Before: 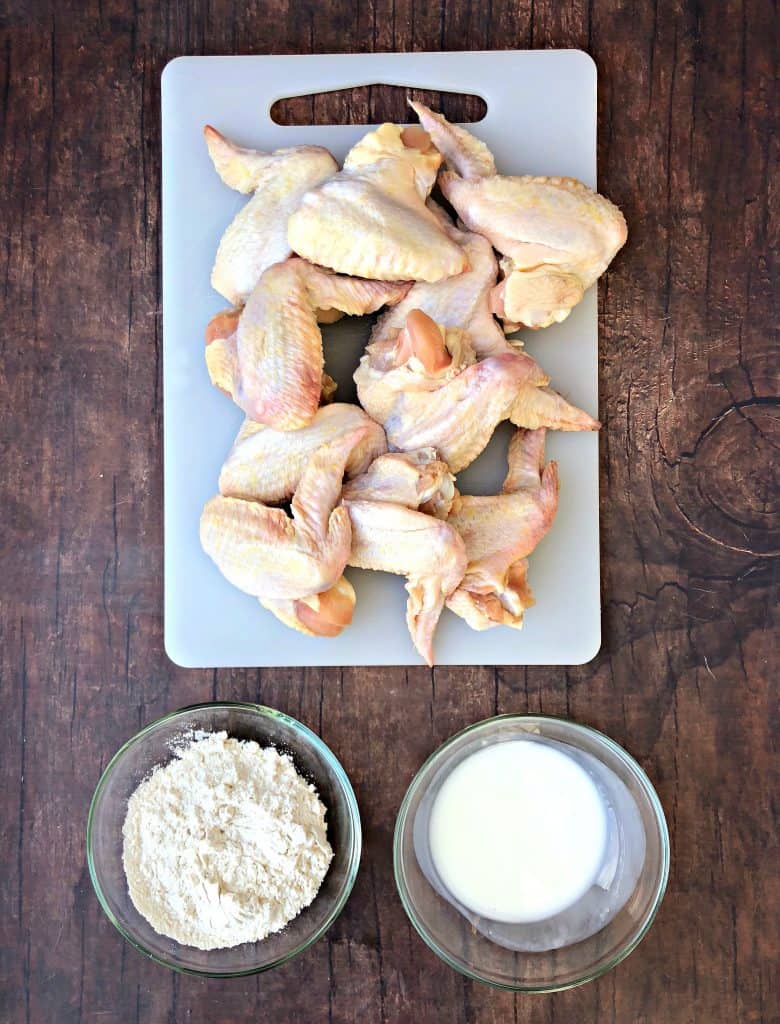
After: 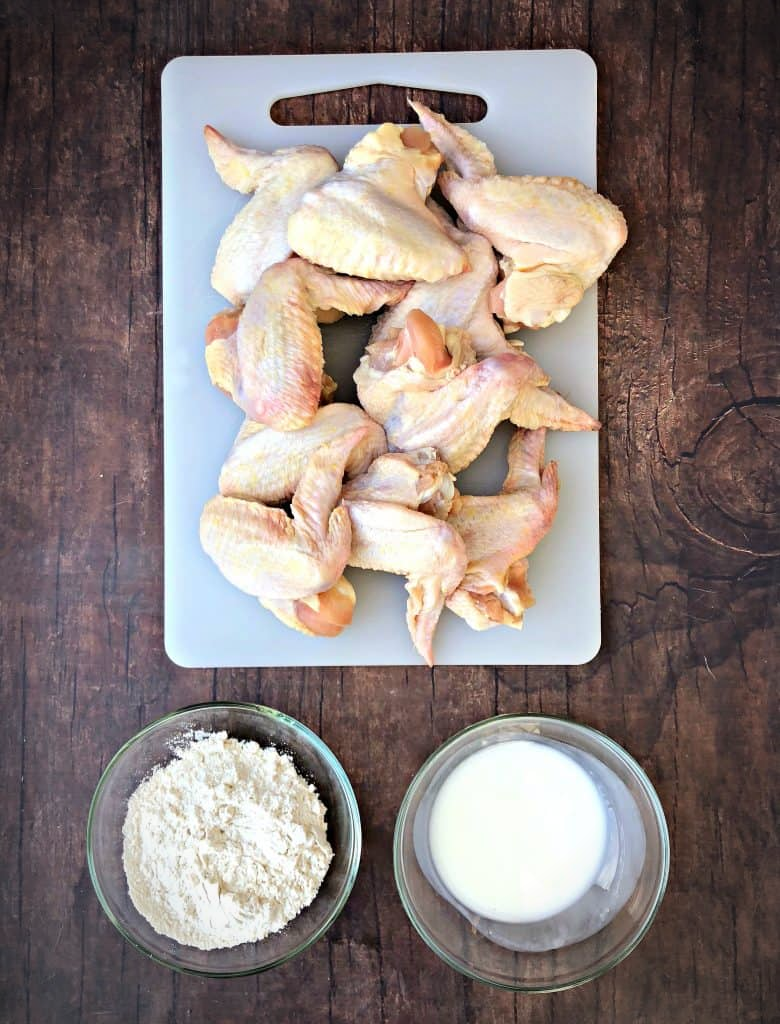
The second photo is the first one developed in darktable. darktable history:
vignetting: fall-off radius 59.9%, automatic ratio true
